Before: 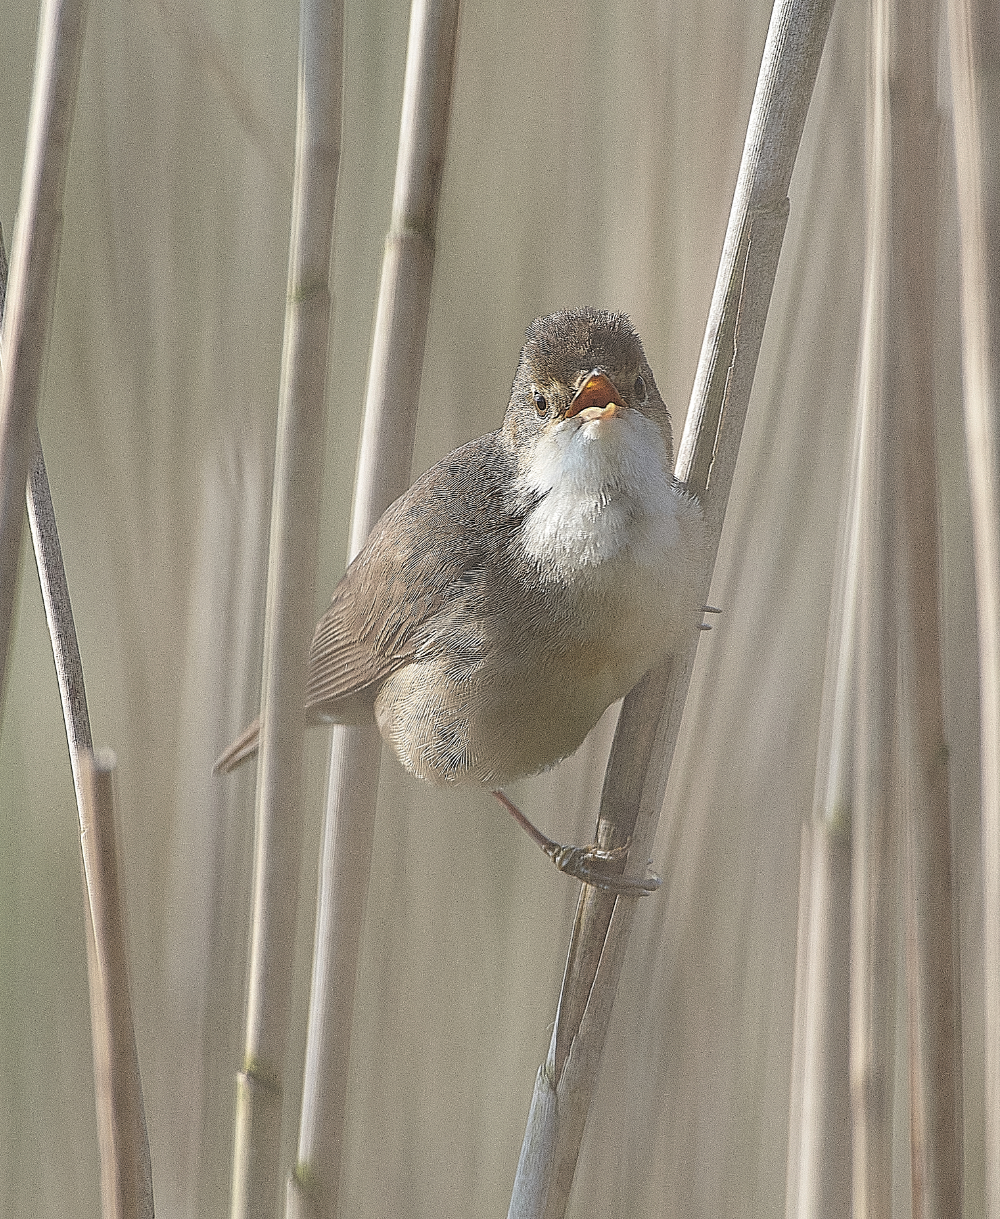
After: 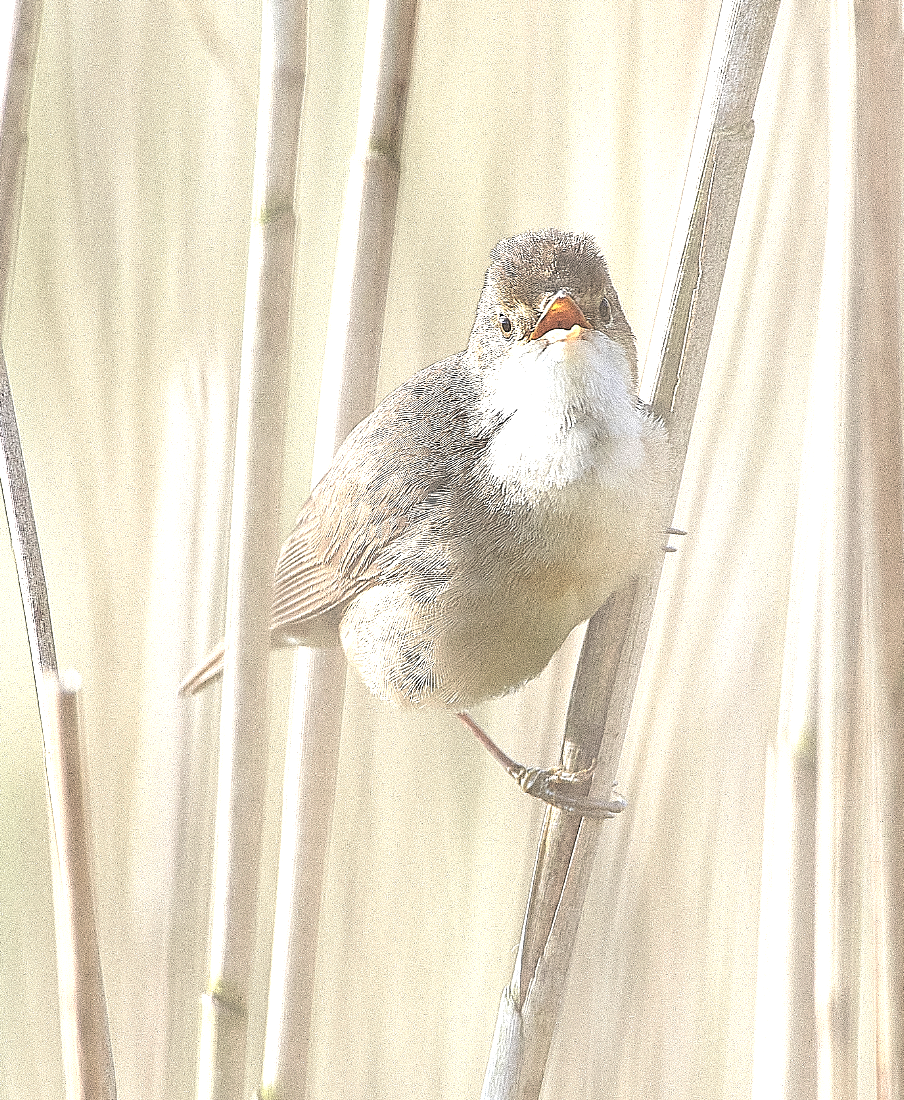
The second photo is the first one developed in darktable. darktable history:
local contrast: highlights 101%, shadows 101%, detail 120%, midtone range 0.2
crop: left 3.581%, top 6.473%, right 5.984%, bottom 3.209%
exposure: black level correction 0, exposure 1.502 EV, compensate highlight preservation false
